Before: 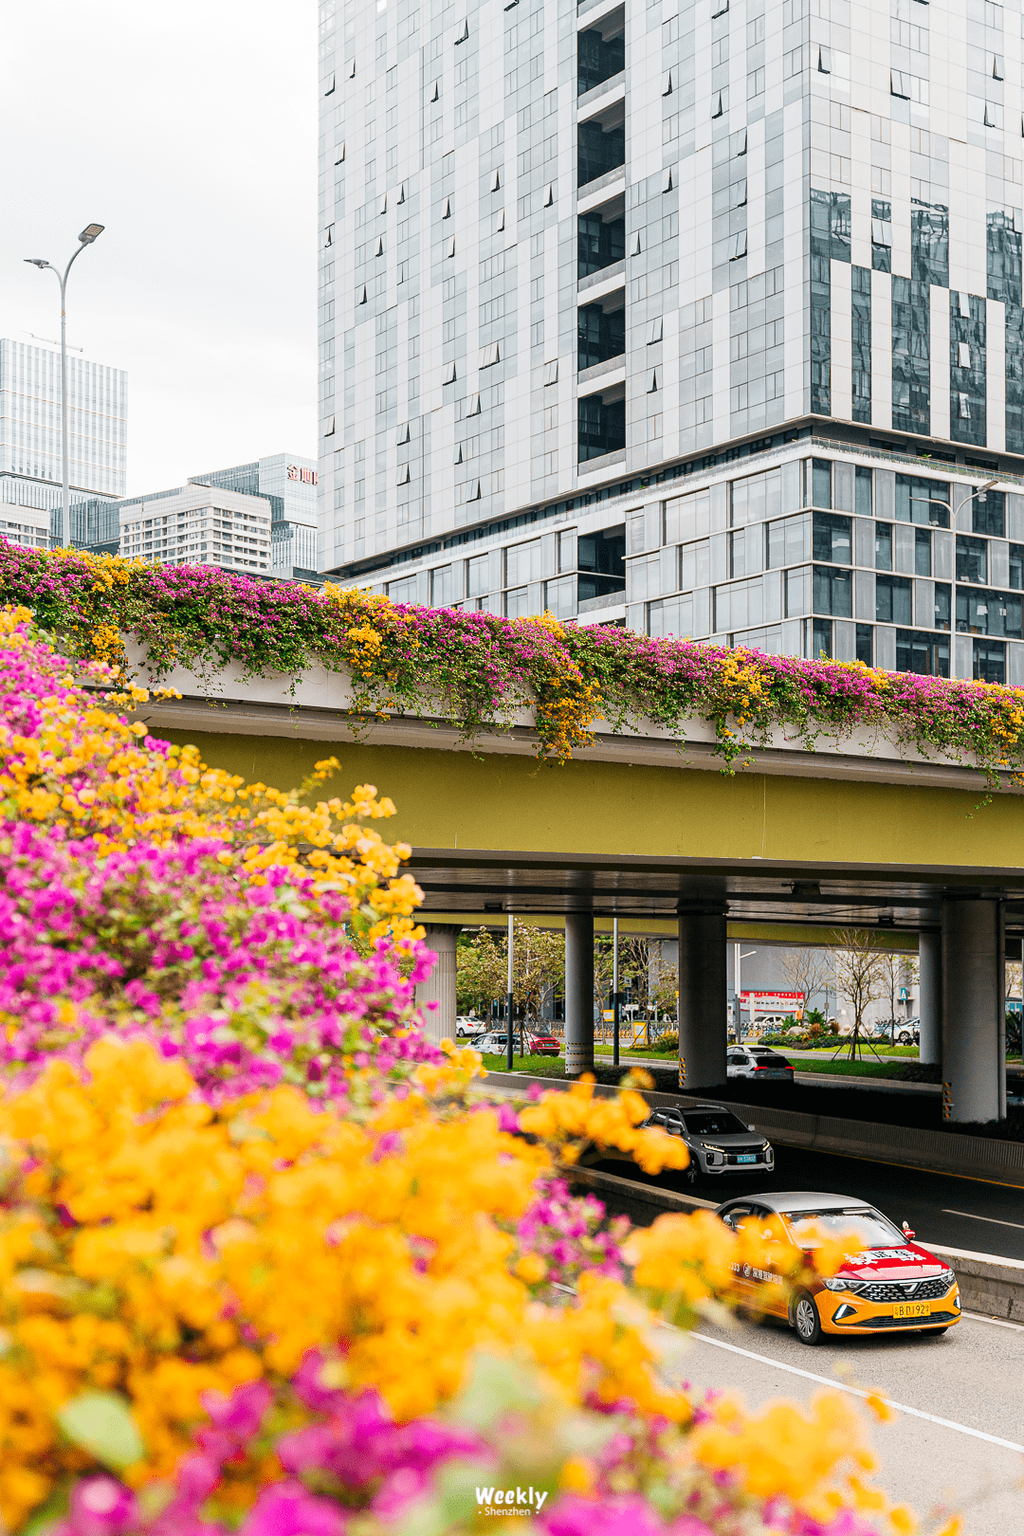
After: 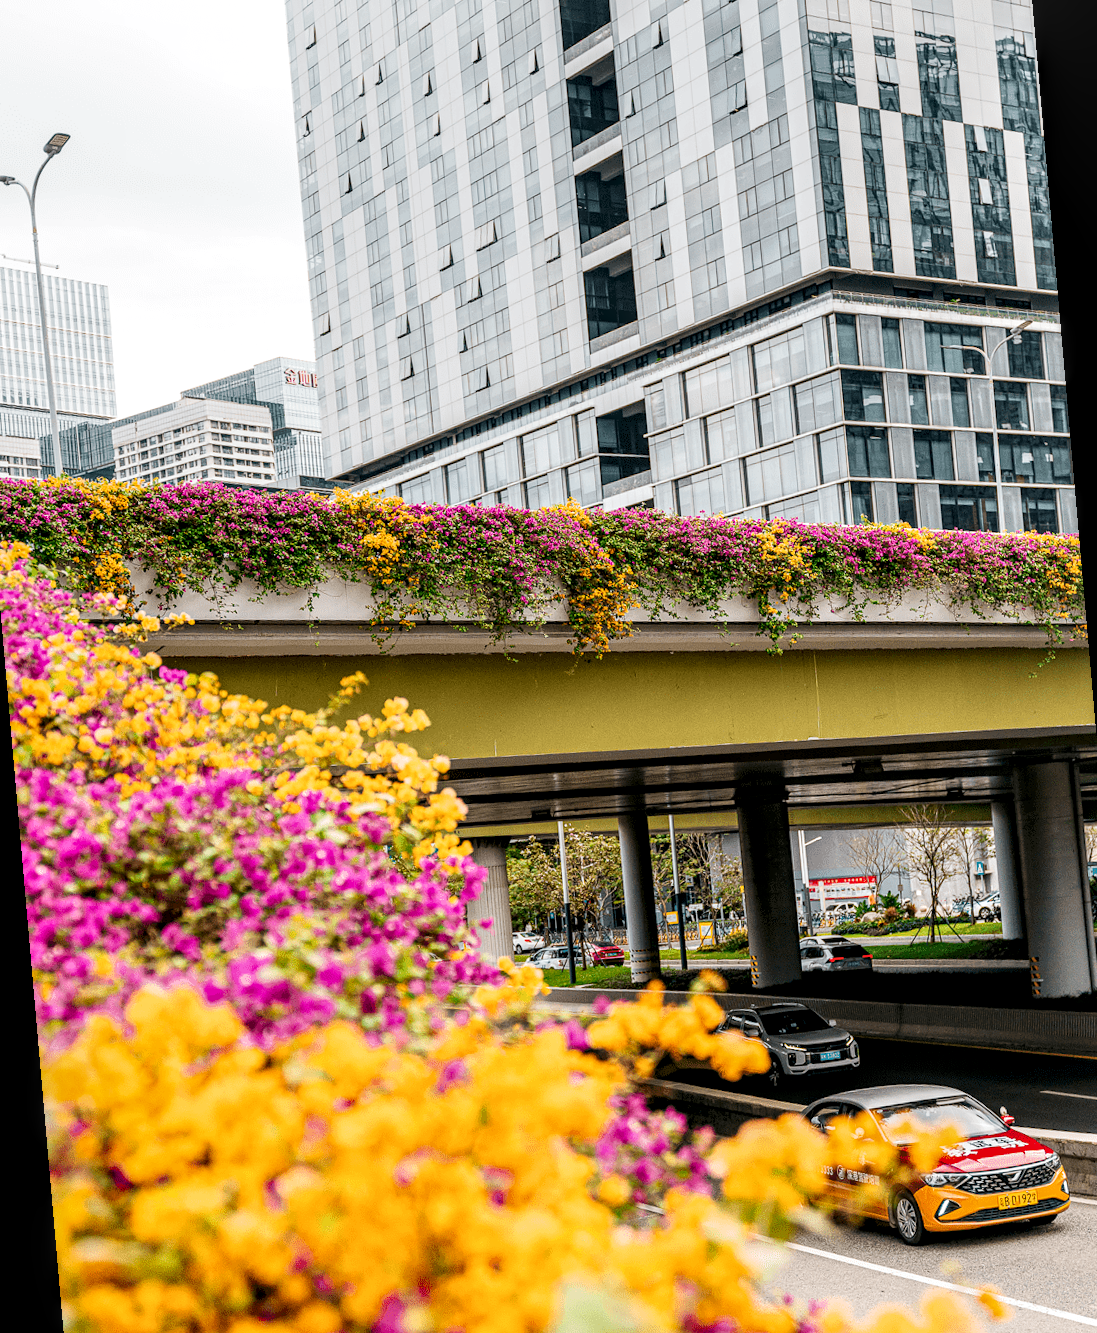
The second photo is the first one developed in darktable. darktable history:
local contrast: detail 150%
rotate and perspective: rotation -5°, crop left 0.05, crop right 0.952, crop top 0.11, crop bottom 0.89
